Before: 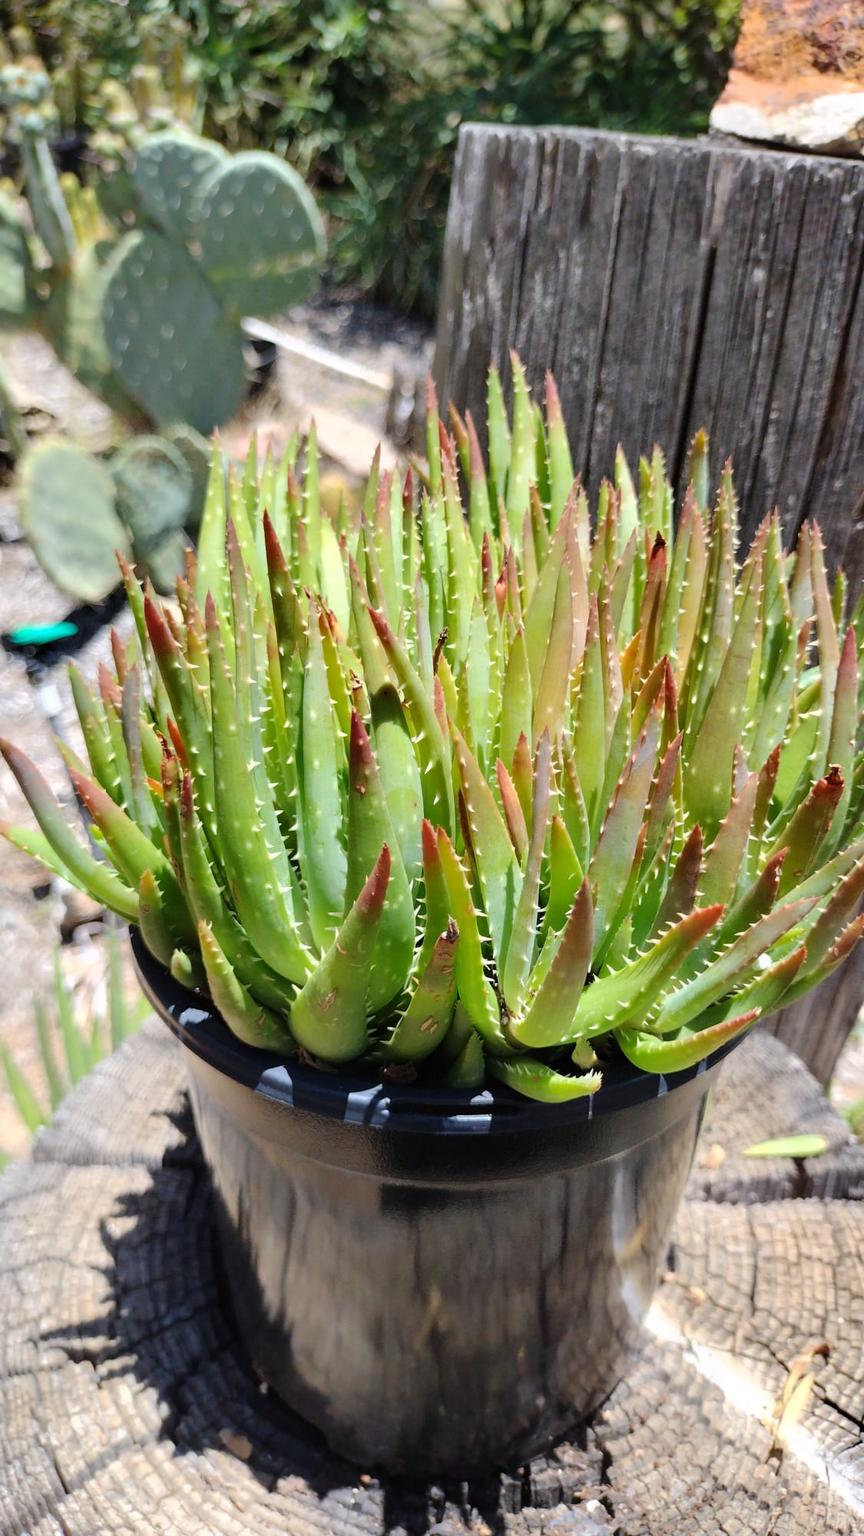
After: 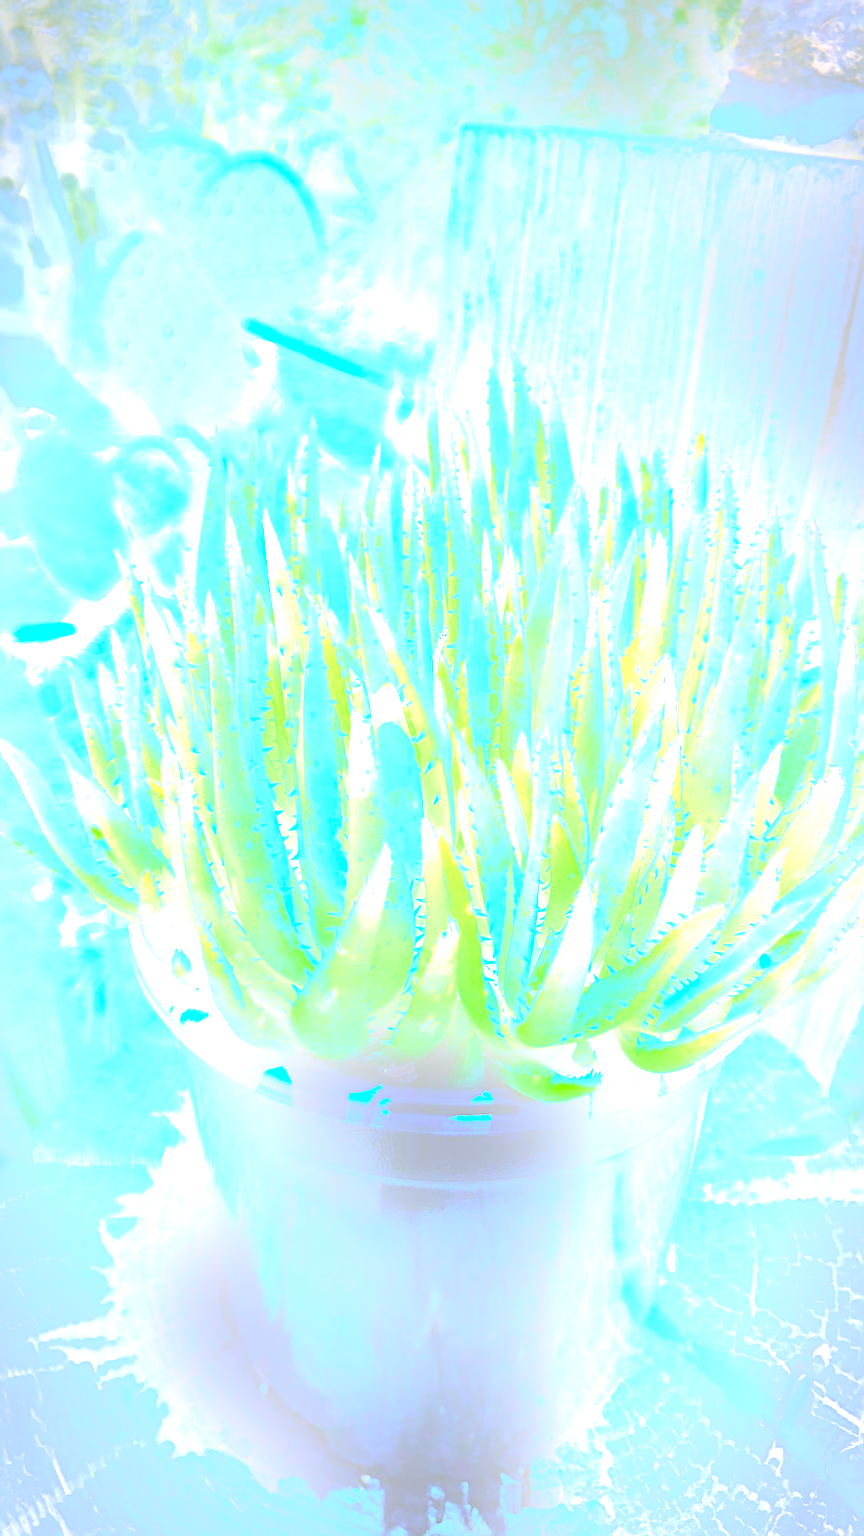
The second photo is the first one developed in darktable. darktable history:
exposure: exposure 1.25 EV, compensate exposure bias true, compensate highlight preservation false
sharpen: radius 3.119
color correction: highlights a* -10.04, highlights b* -10.37
lowpass: radius 0.1, contrast 0.85, saturation 1.1, unbound 0
bloom: size 25%, threshold 5%, strength 90%
vignetting: automatic ratio true
white balance: red 0.766, blue 1.537
